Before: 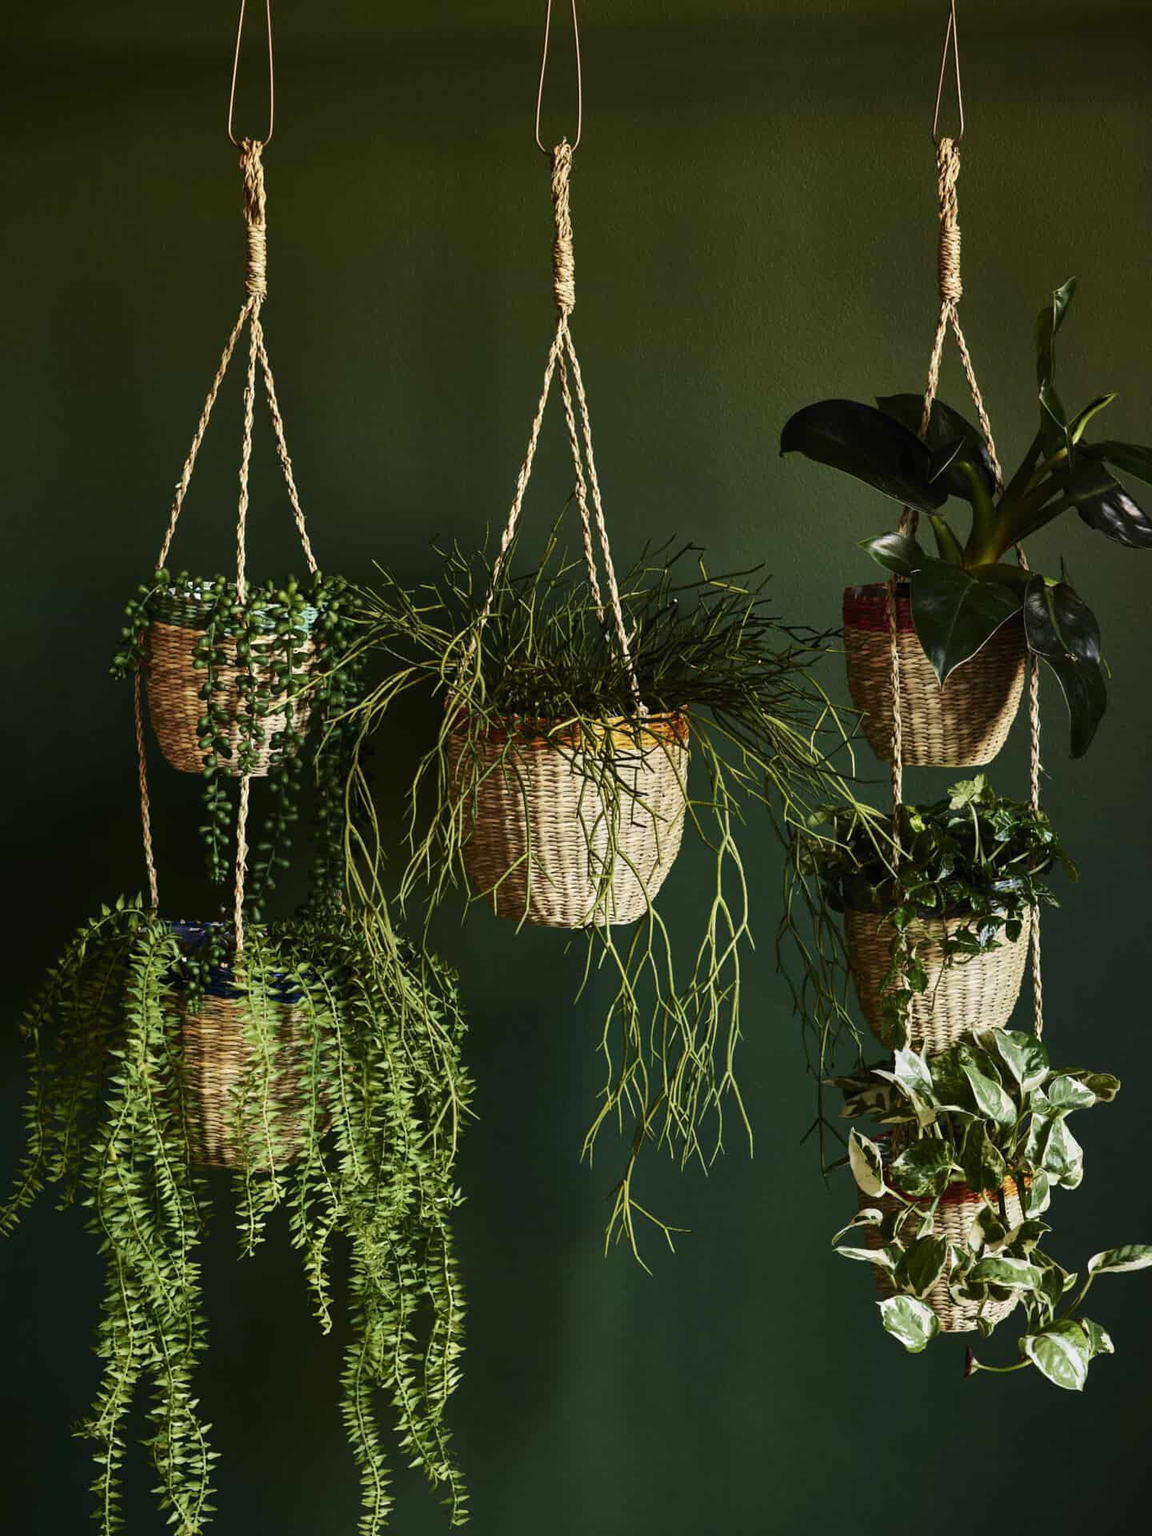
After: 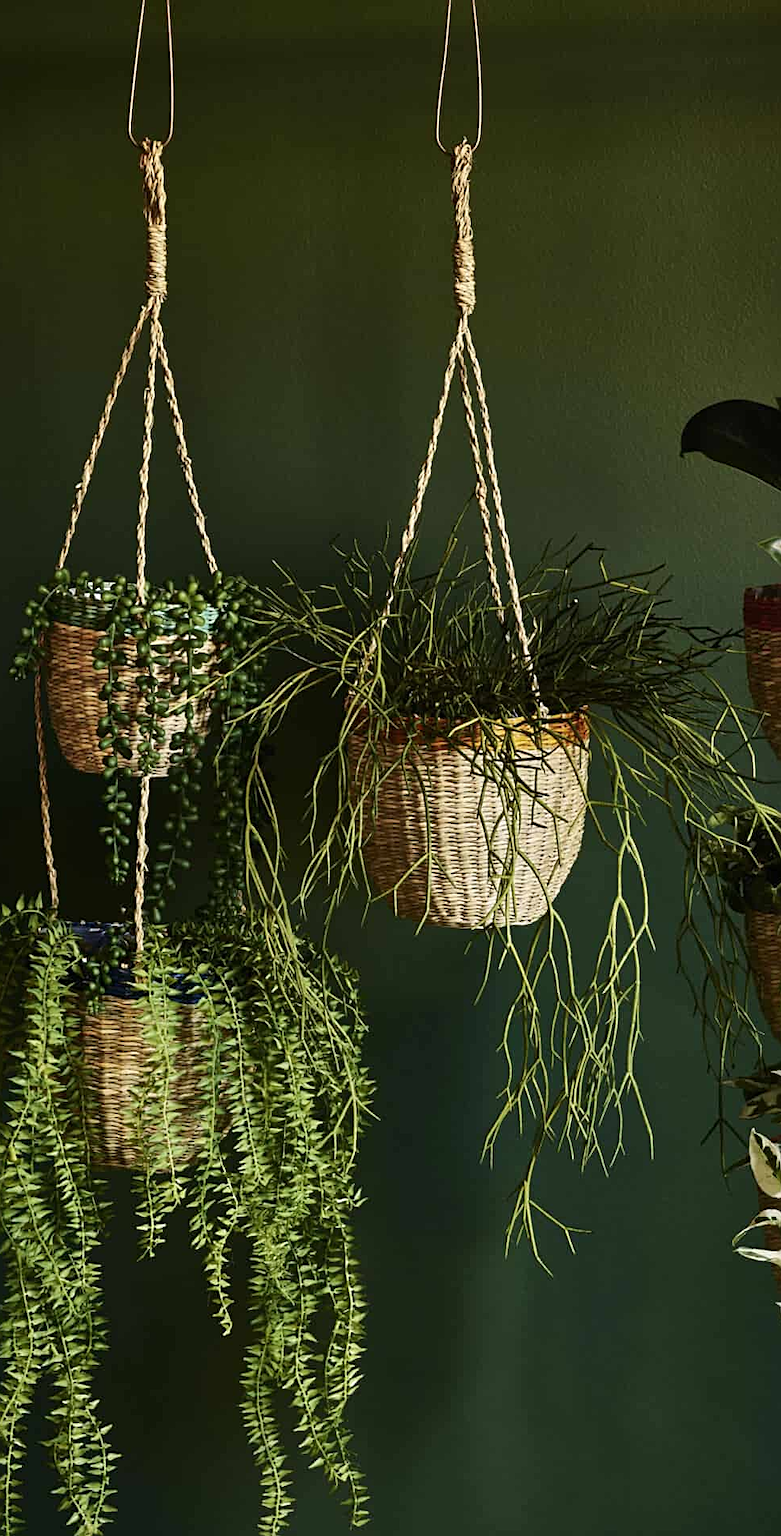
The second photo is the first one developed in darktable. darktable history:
crop and rotate: left 8.728%, right 23.457%
sharpen: radius 2.178, amount 0.377, threshold 0.168
